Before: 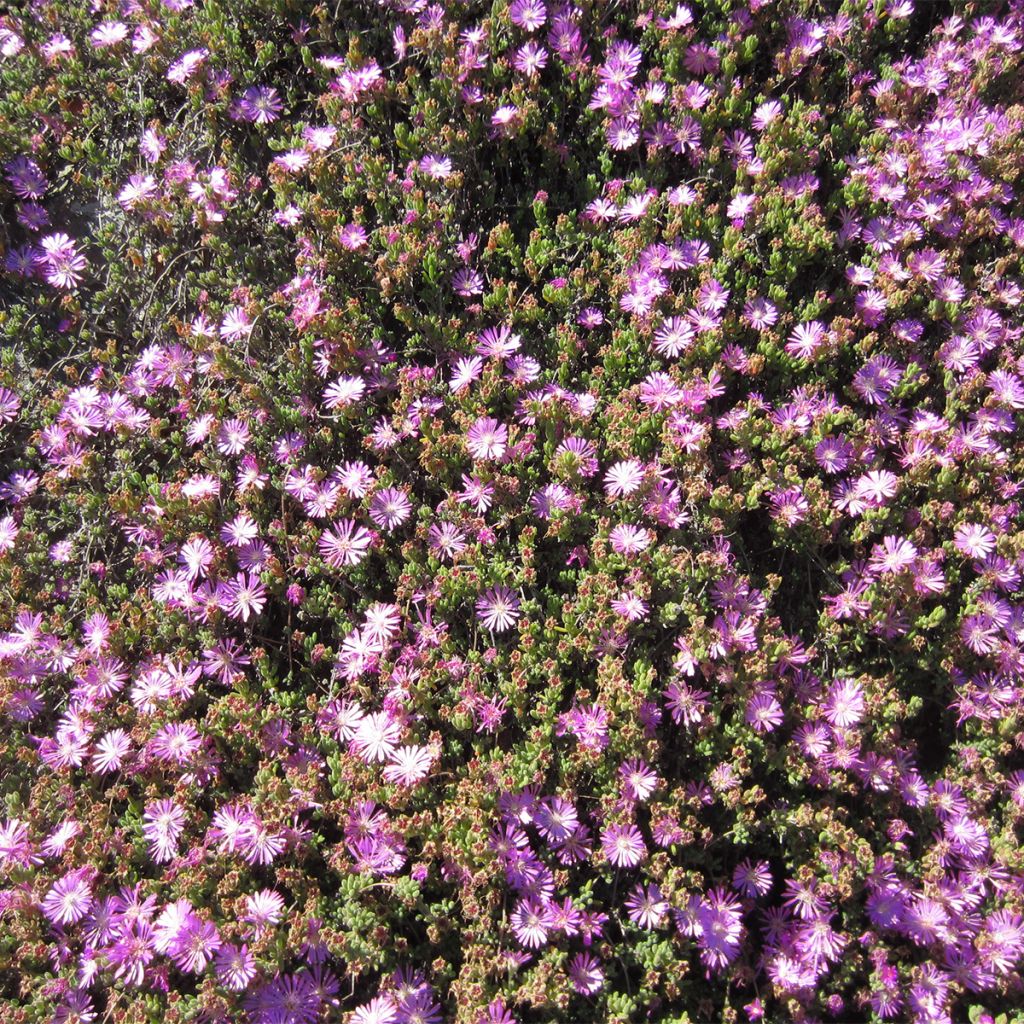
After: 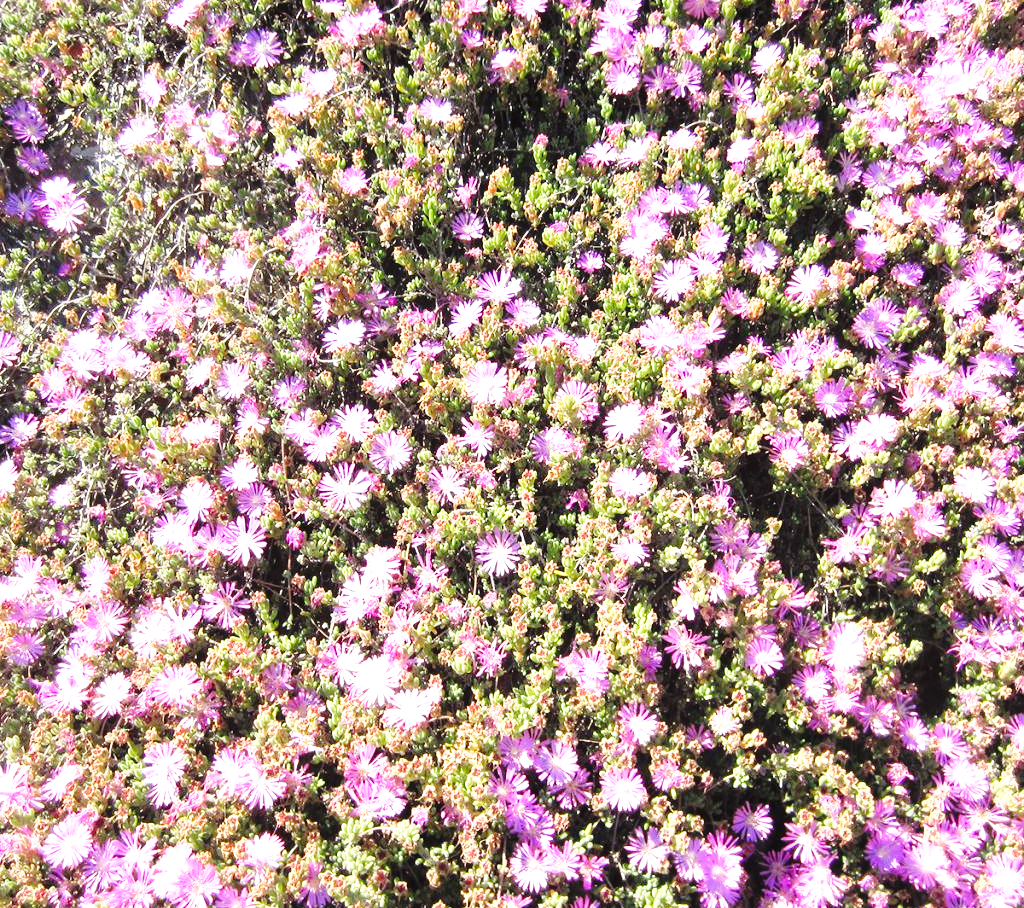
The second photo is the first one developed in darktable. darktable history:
exposure: black level correction 0, exposure 0.948 EV, compensate exposure bias true, compensate highlight preservation false
base curve: curves: ch0 [(0, 0) (0.028, 0.03) (0.121, 0.232) (0.46, 0.748) (0.859, 0.968) (1, 1)], preserve colors none
crop and rotate: top 5.523%, bottom 5.746%
